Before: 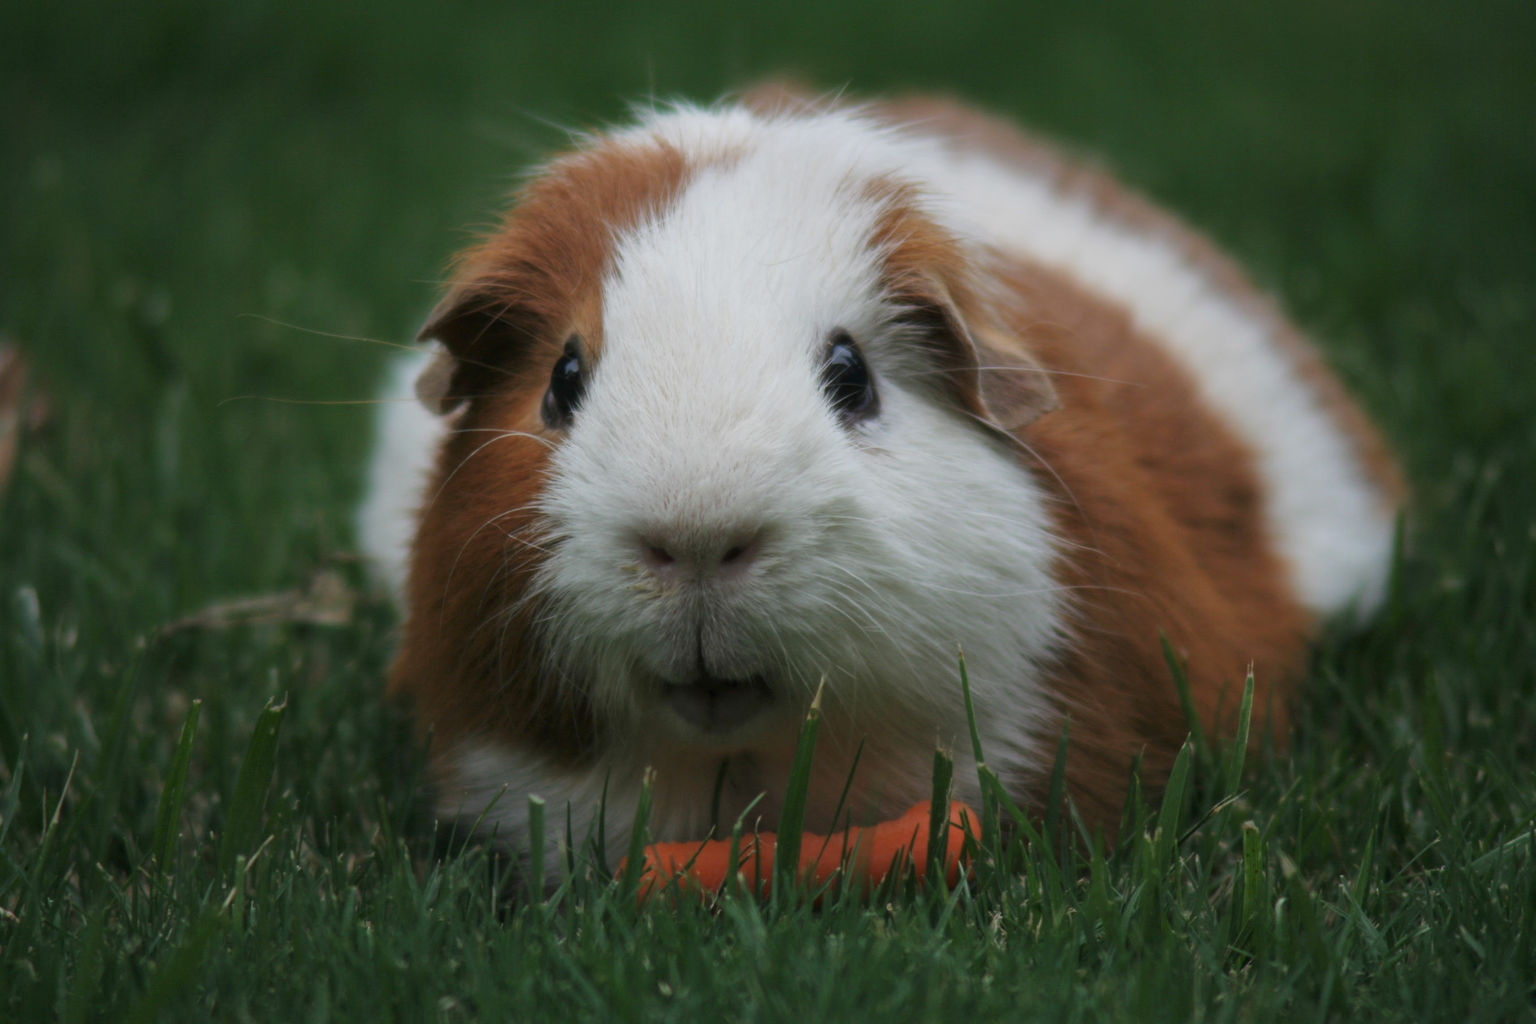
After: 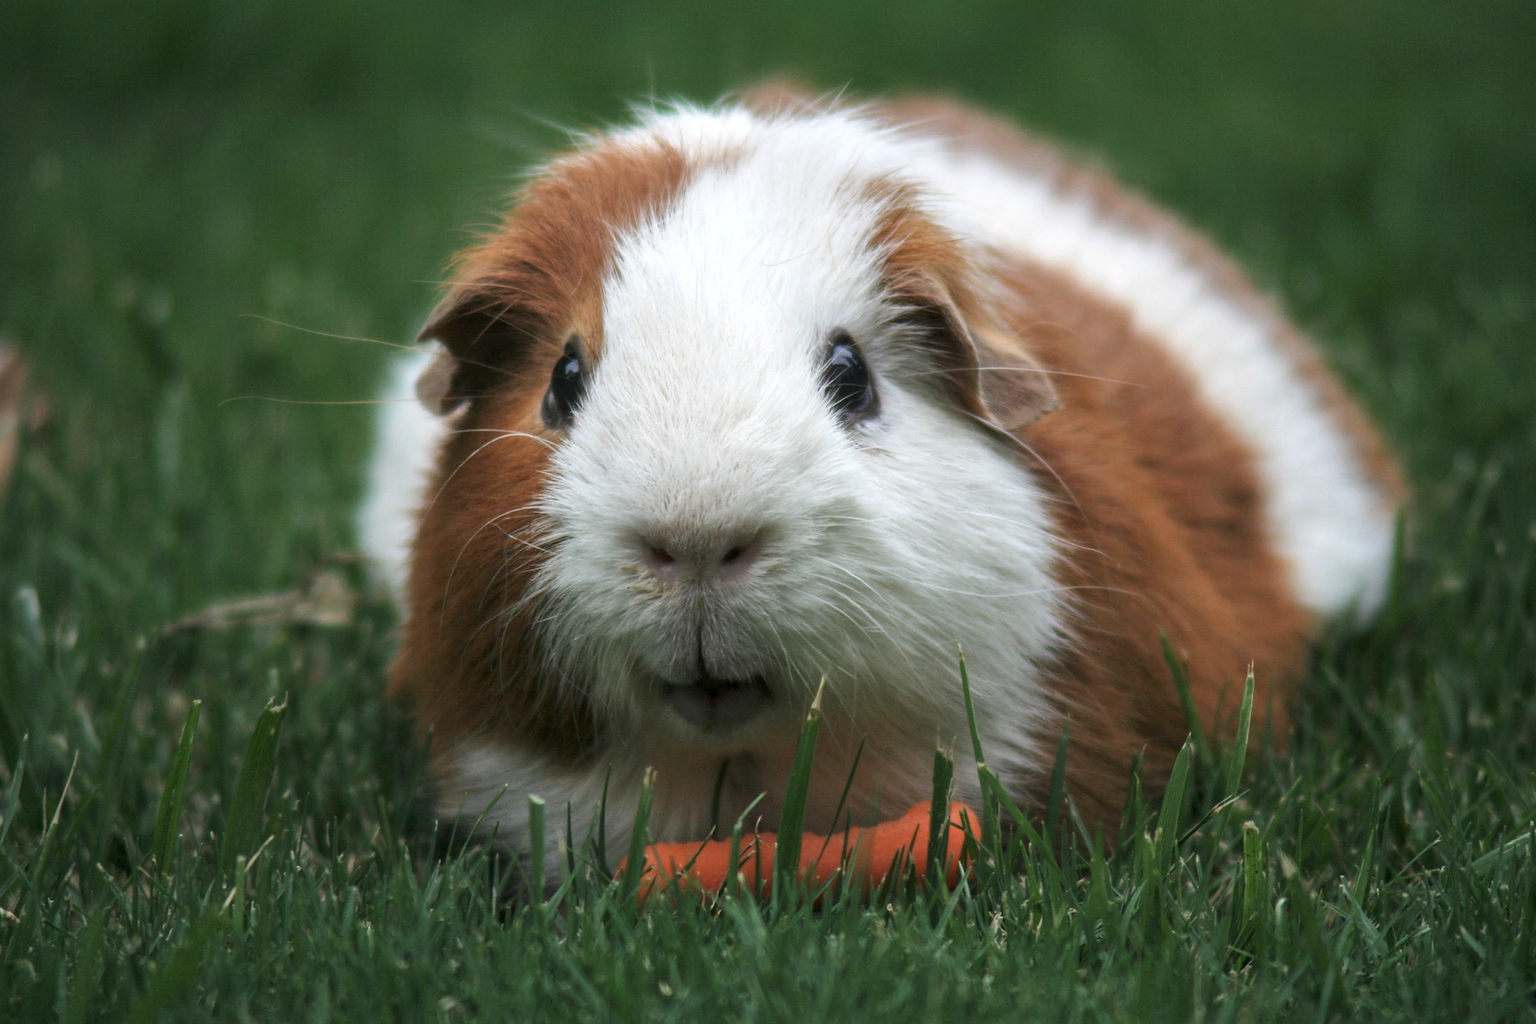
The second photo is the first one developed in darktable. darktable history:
sharpen: on, module defaults
exposure: exposure 0.57 EV, compensate exposure bias true, compensate highlight preservation false
local contrast: on, module defaults
